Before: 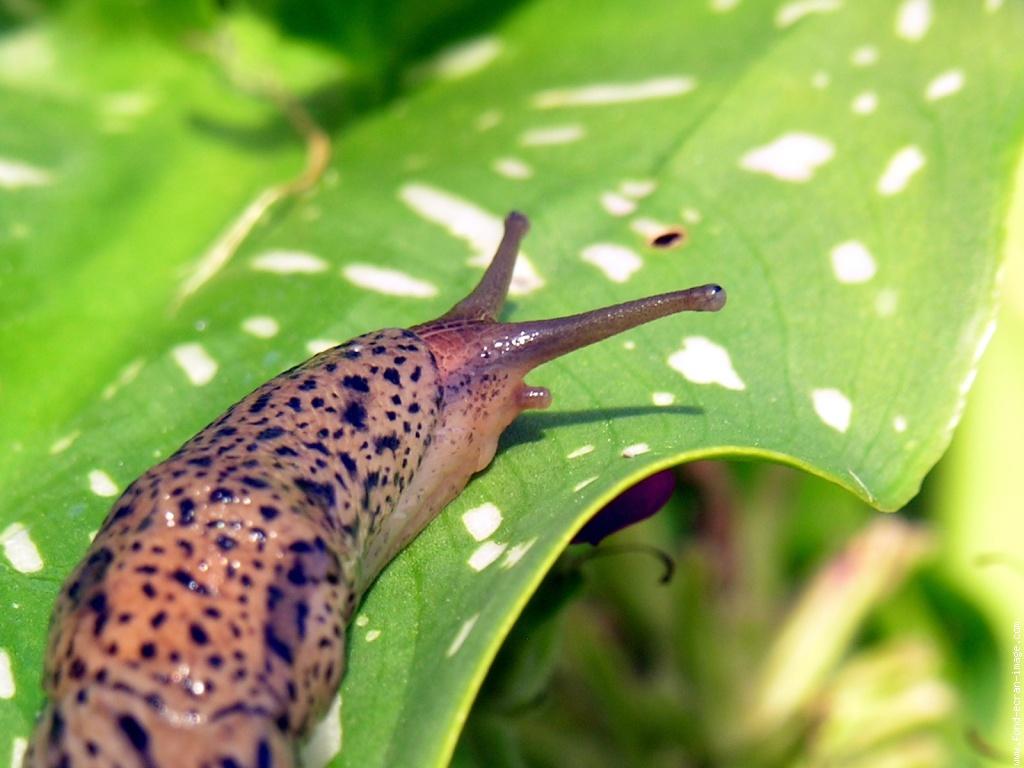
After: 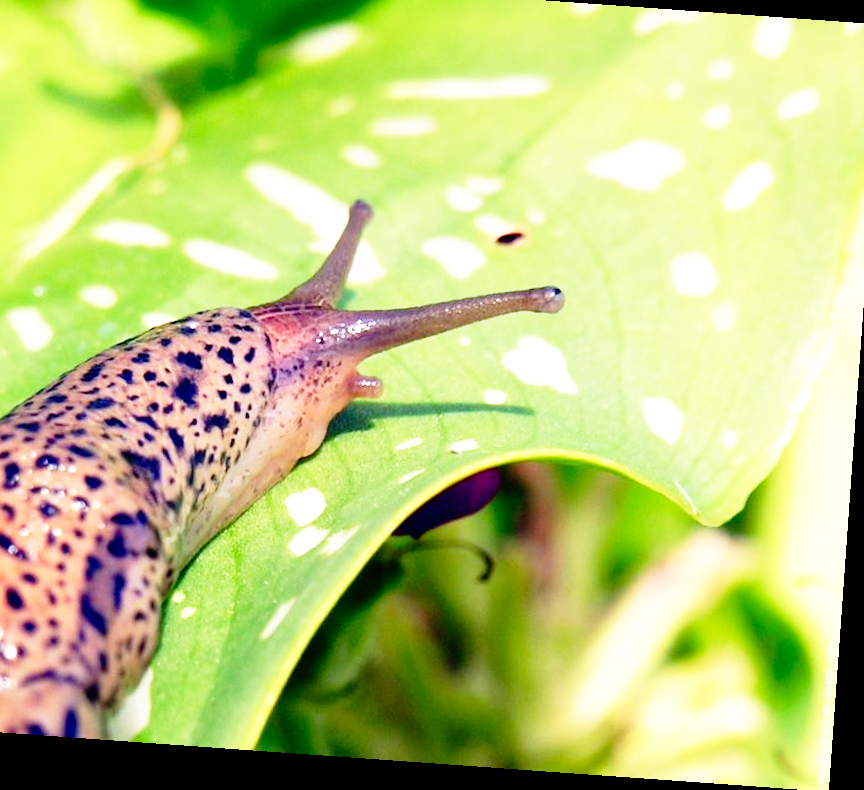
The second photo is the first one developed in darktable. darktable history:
rotate and perspective: rotation 4.1°, automatic cropping off
base curve: curves: ch0 [(0, 0) (0.012, 0.01) (0.073, 0.168) (0.31, 0.711) (0.645, 0.957) (1, 1)], preserve colors none
crop and rotate: left 17.959%, top 5.771%, right 1.742%
